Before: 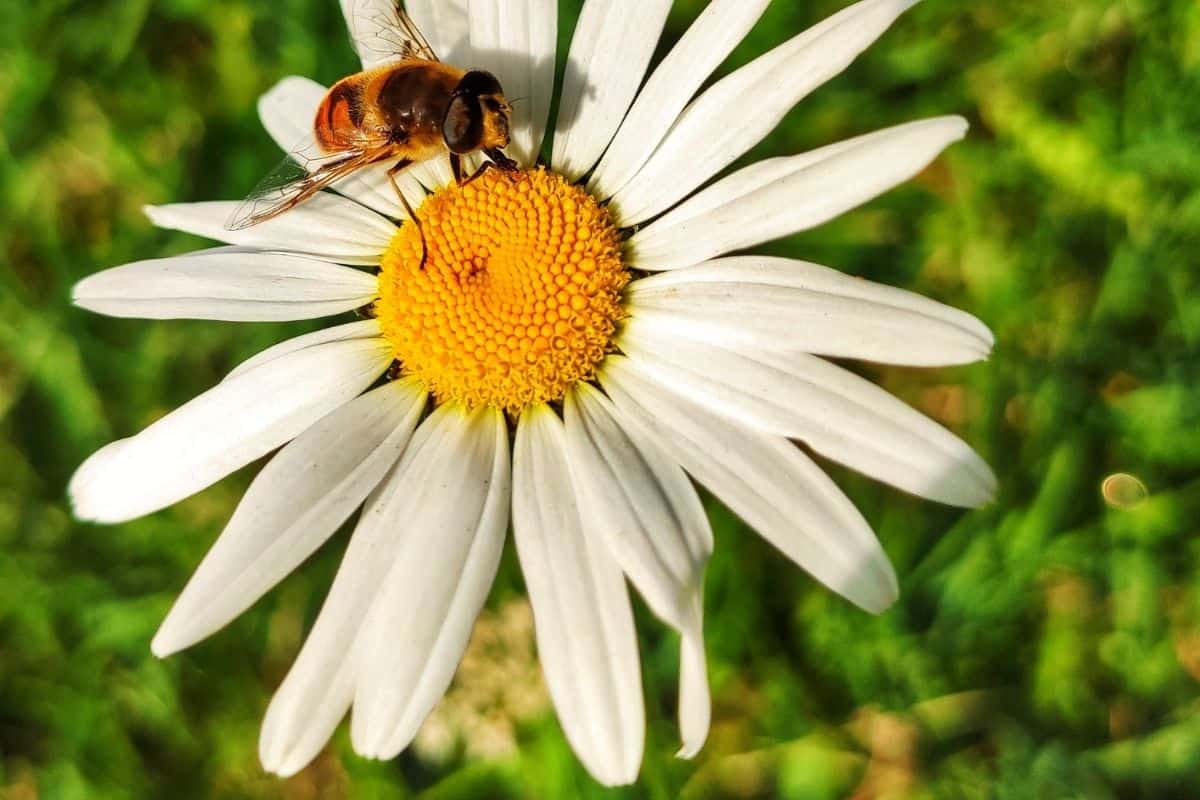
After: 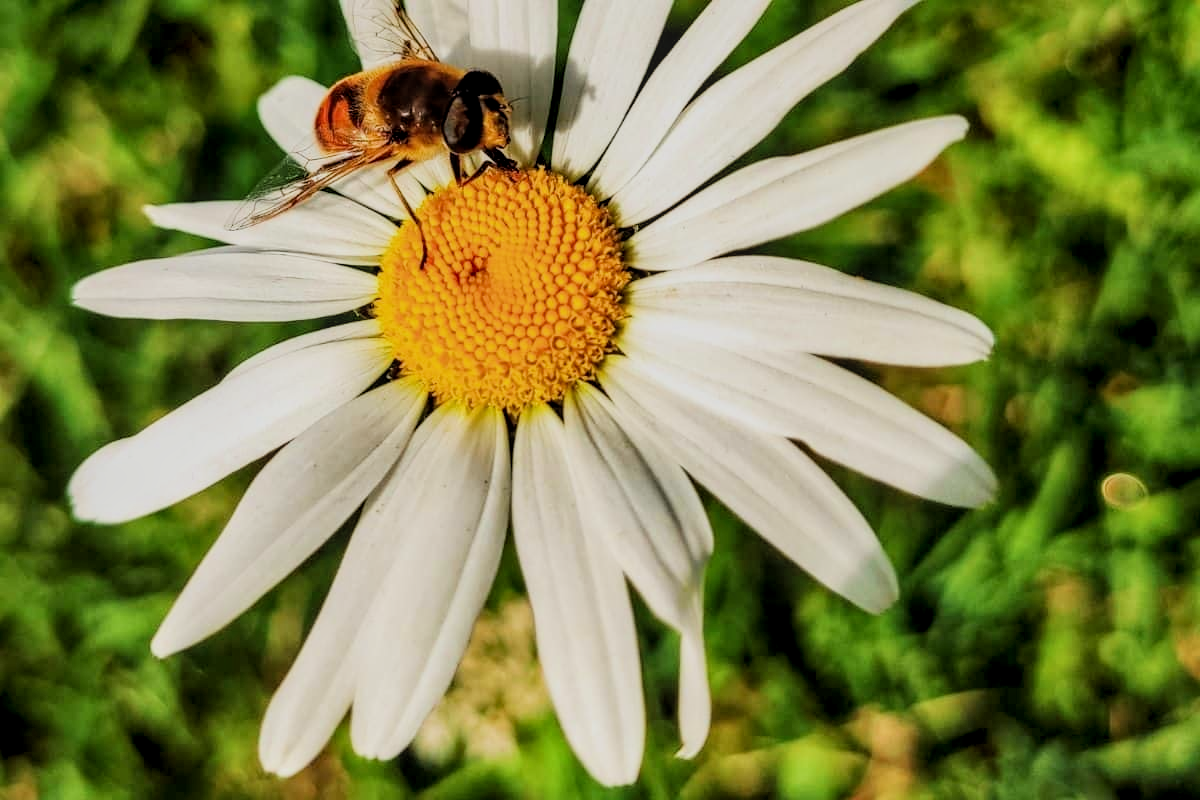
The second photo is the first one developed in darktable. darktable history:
local contrast: detail 130%
filmic rgb: middle gray luminance 29.03%, black relative exposure -10.35 EV, white relative exposure 5.47 EV, target black luminance 0%, hardness 3.96, latitude 1.86%, contrast 1.132, highlights saturation mix 3.82%, shadows ↔ highlights balance 15.48%
